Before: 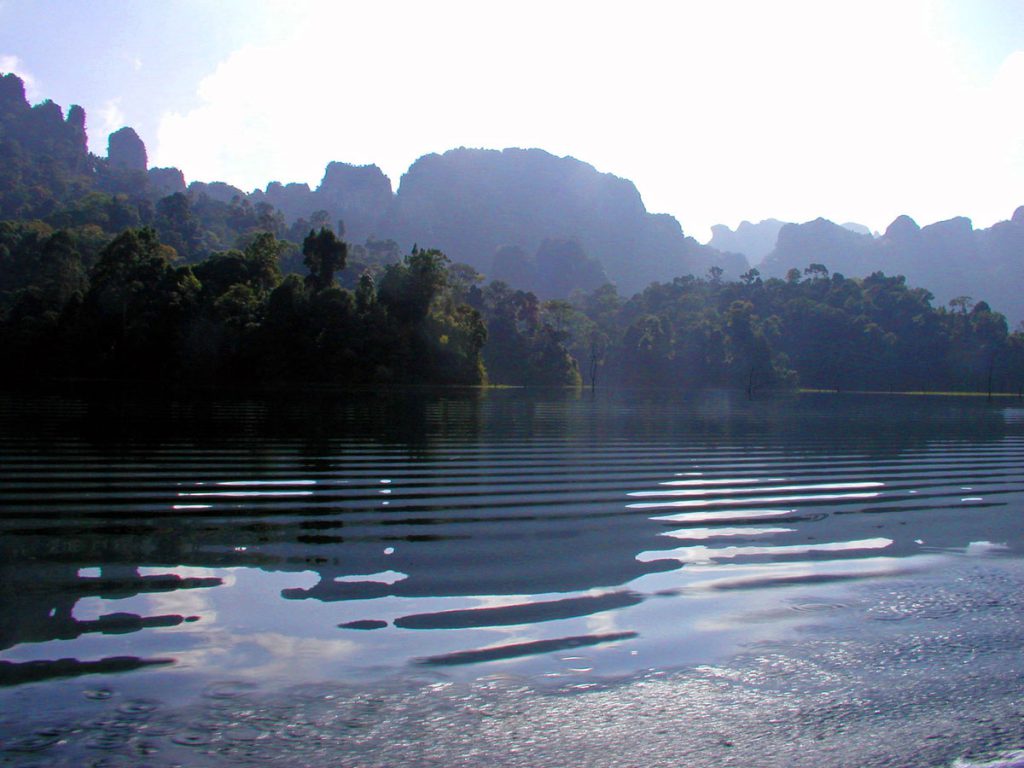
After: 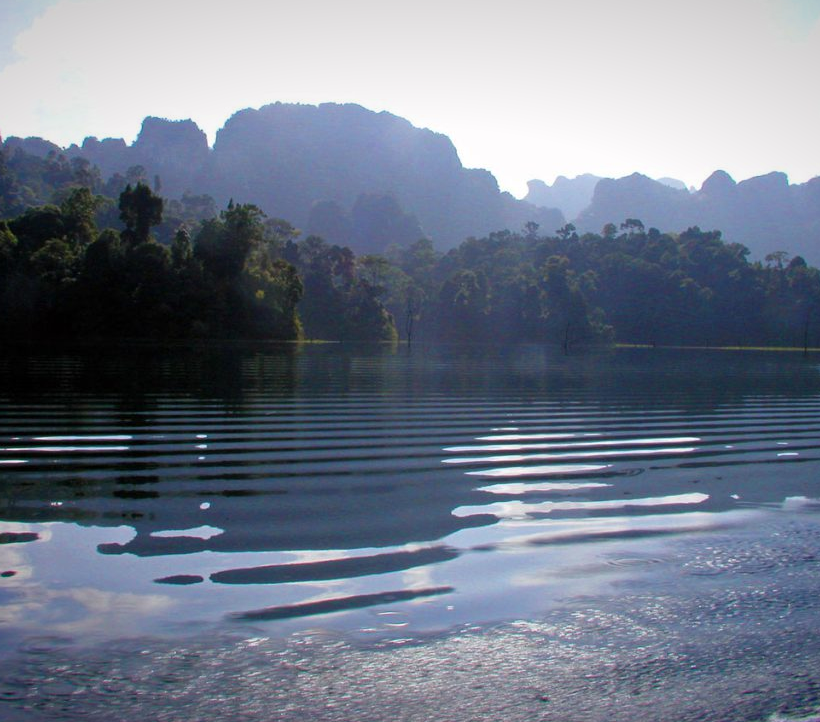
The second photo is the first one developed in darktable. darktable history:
vignetting: fall-off start 98.46%, fall-off radius 99.67%, saturation 0.374, width/height ratio 1.423
crop and rotate: left 18.046%, top 5.973%, right 1.8%
